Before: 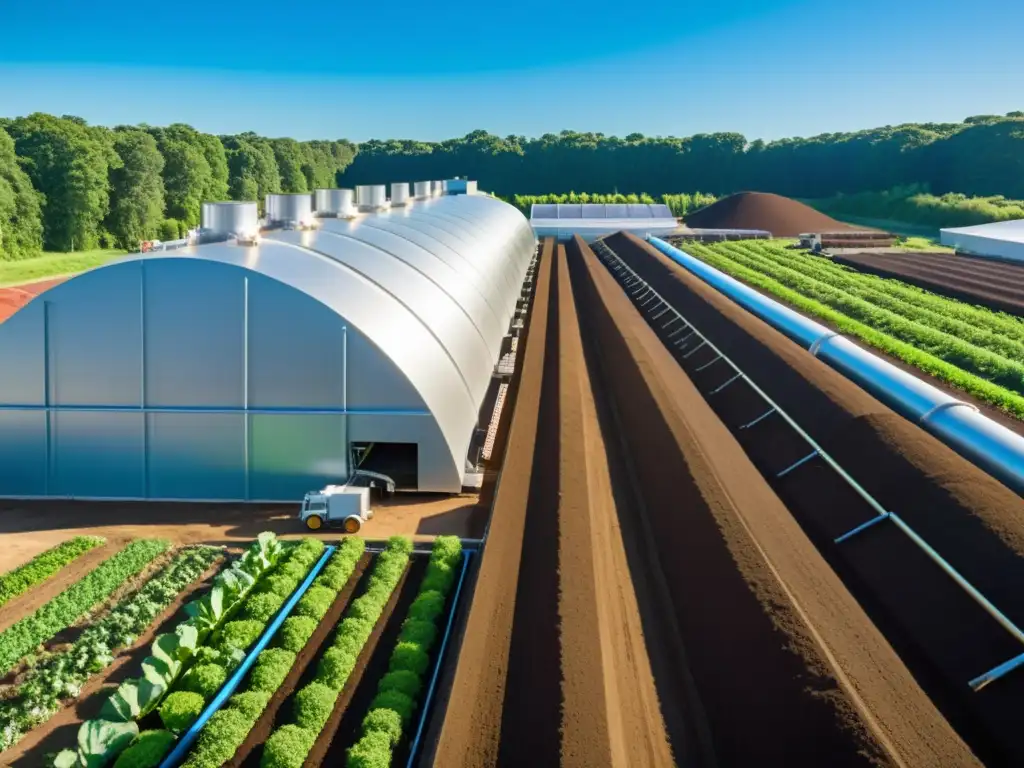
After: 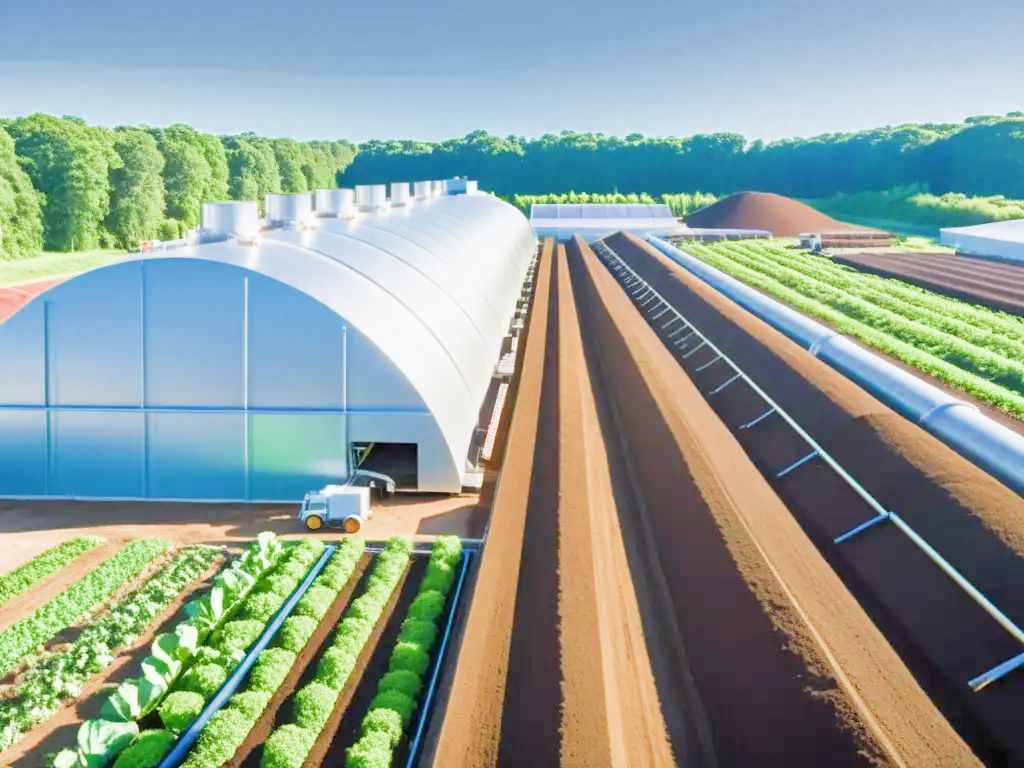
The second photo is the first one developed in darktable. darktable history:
white balance: red 0.976, blue 1.04
filmic rgb: middle gray luminance 4.29%, black relative exposure -13 EV, white relative exposure 5 EV, threshold 6 EV, target black luminance 0%, hardness 5.19, latitude 59.69%, contrast 0.767, highlights saturation mix 5%, shadows ↔ highlights balance 25.95%, add noise in highlights 0, color science v3 (2019), use custom middle-gray values true, iterations of high-quality reconstruction 0, contrast in highlights soft, enable highlight reconstruction true
